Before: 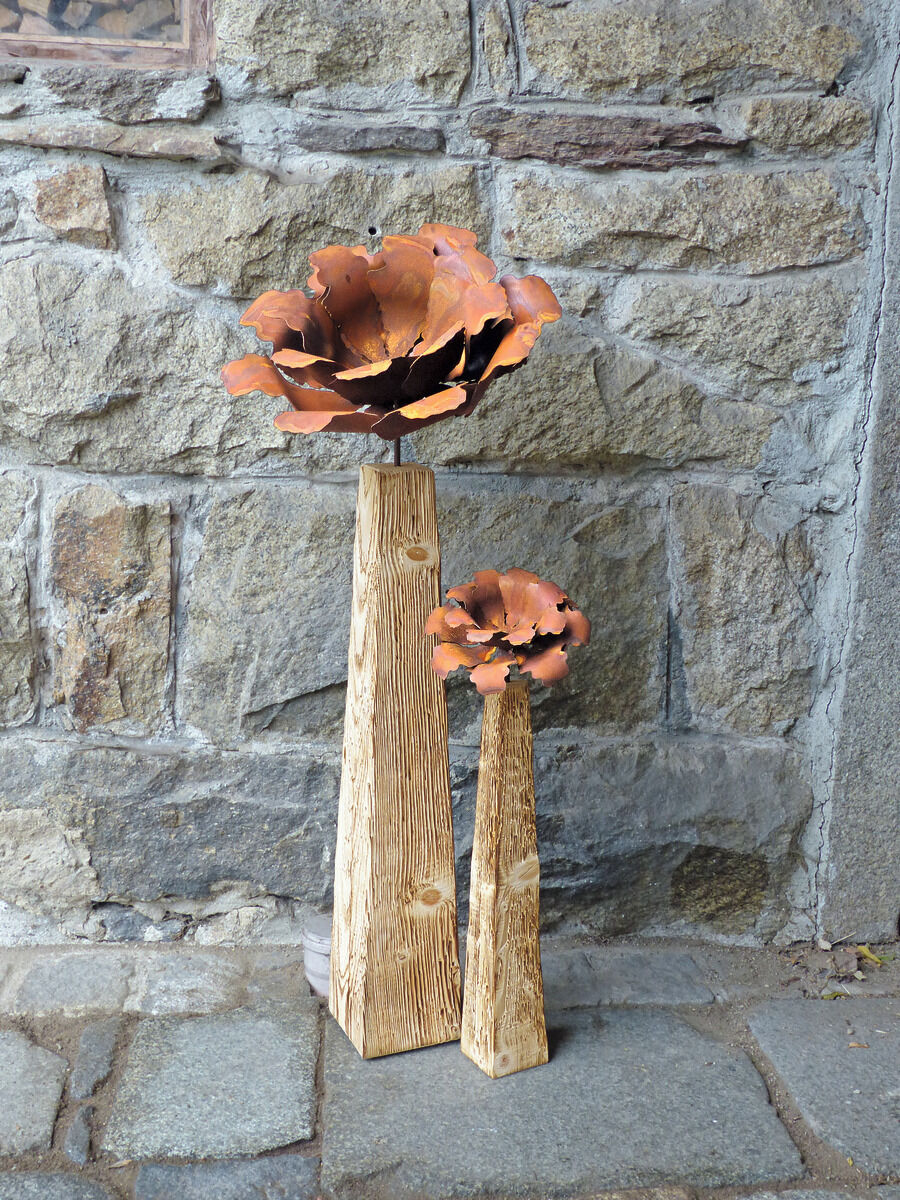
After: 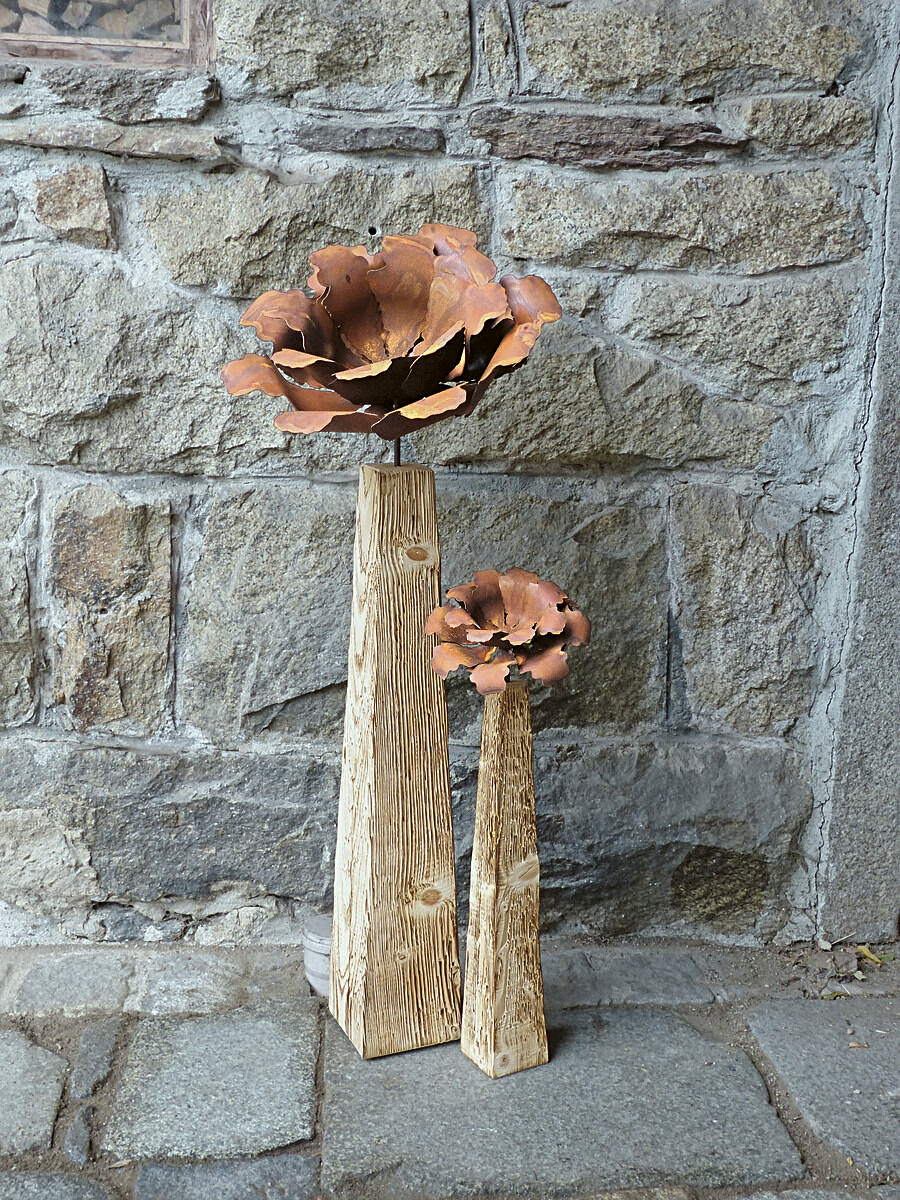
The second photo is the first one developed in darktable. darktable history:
exposure: exposure -0.151 EV, compensate highlight preservation false
color balance: lift [1.004, 1.002, 1.002, 0.998], gamma [1, 1.007, 1.002, 0.993], gain [1, 0.977, 1.013, 1.023], contrast -3.64%
sharpen: on, module defaults
local contrast: highlights 100%, shadows 100%, detail 120%, midtone range 0.2
contrast brightness saturation: contrast 0.11, saturation -0.17
